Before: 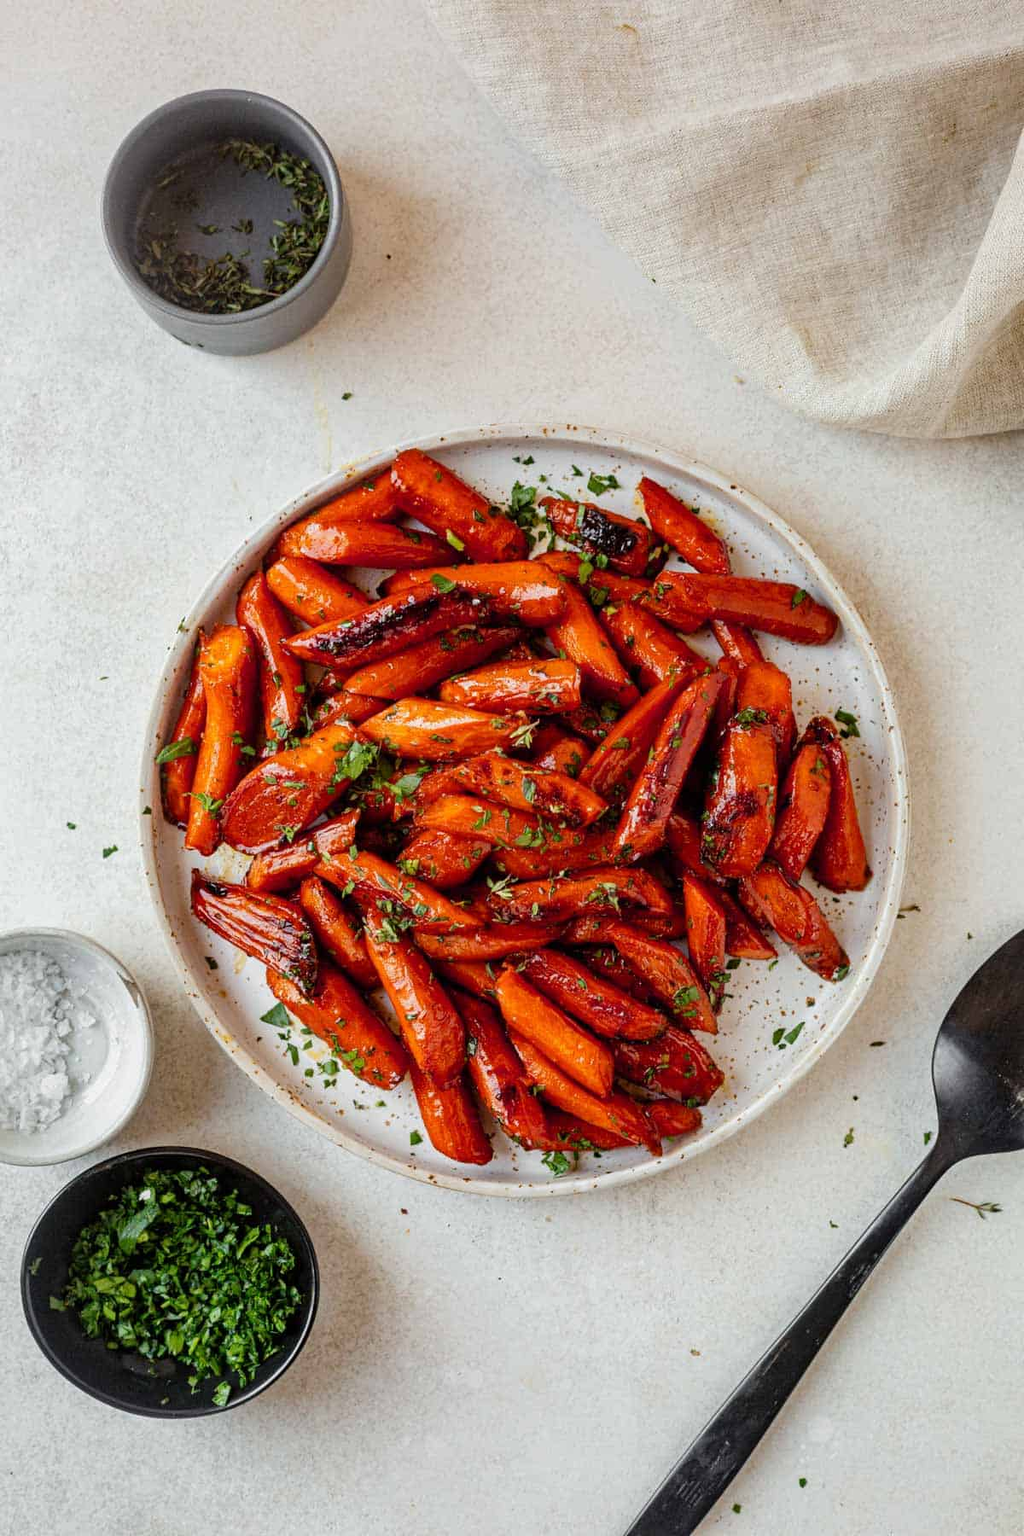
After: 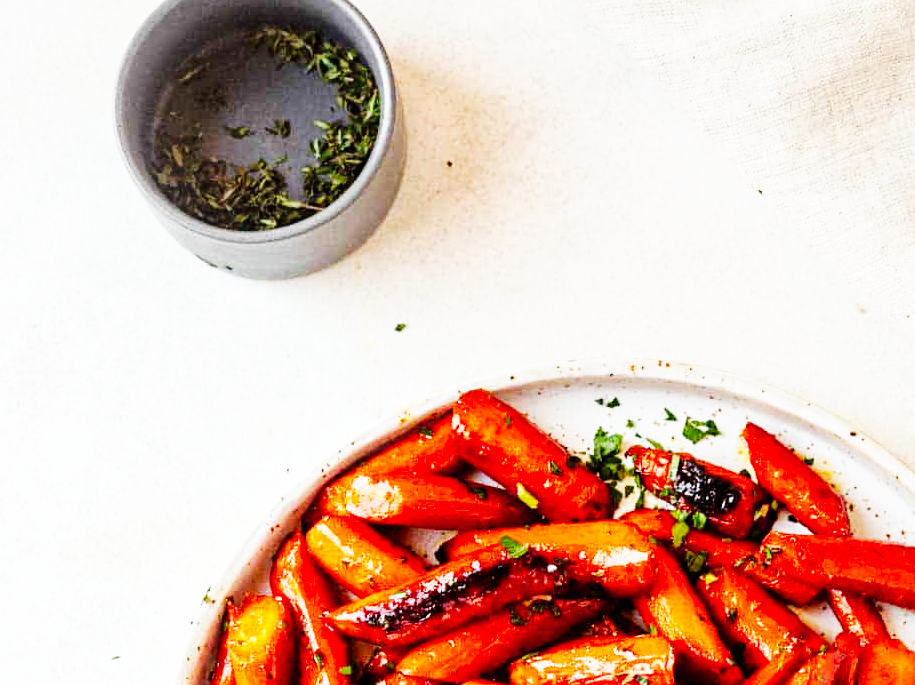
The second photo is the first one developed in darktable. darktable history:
base curve: curves: ch0 [(0, 0) (0.007, 0.004) (0.027, 0.03) (0.046, 0.07) (0.207, 0.54) (0.442, 0.872) (0.673, 0.972) (1, 1)], preserve colors none
crop: left 0.579%, top 7.627%, right 23.167%, bottom 54.275%
